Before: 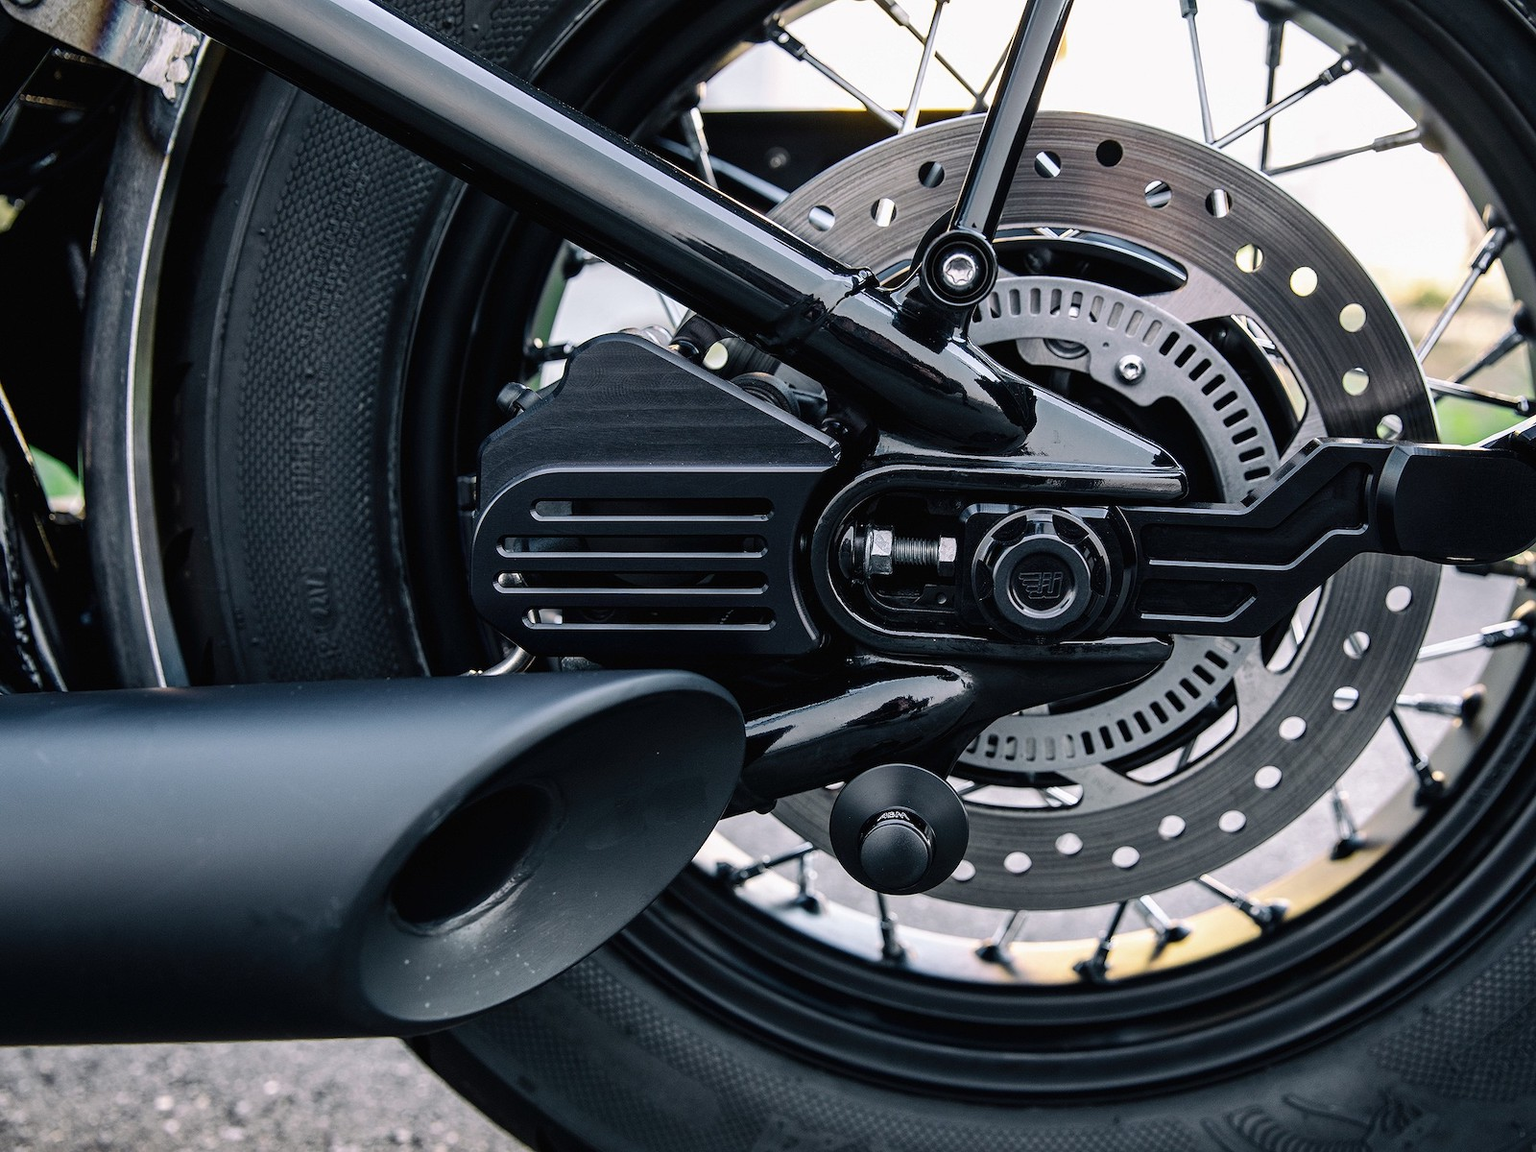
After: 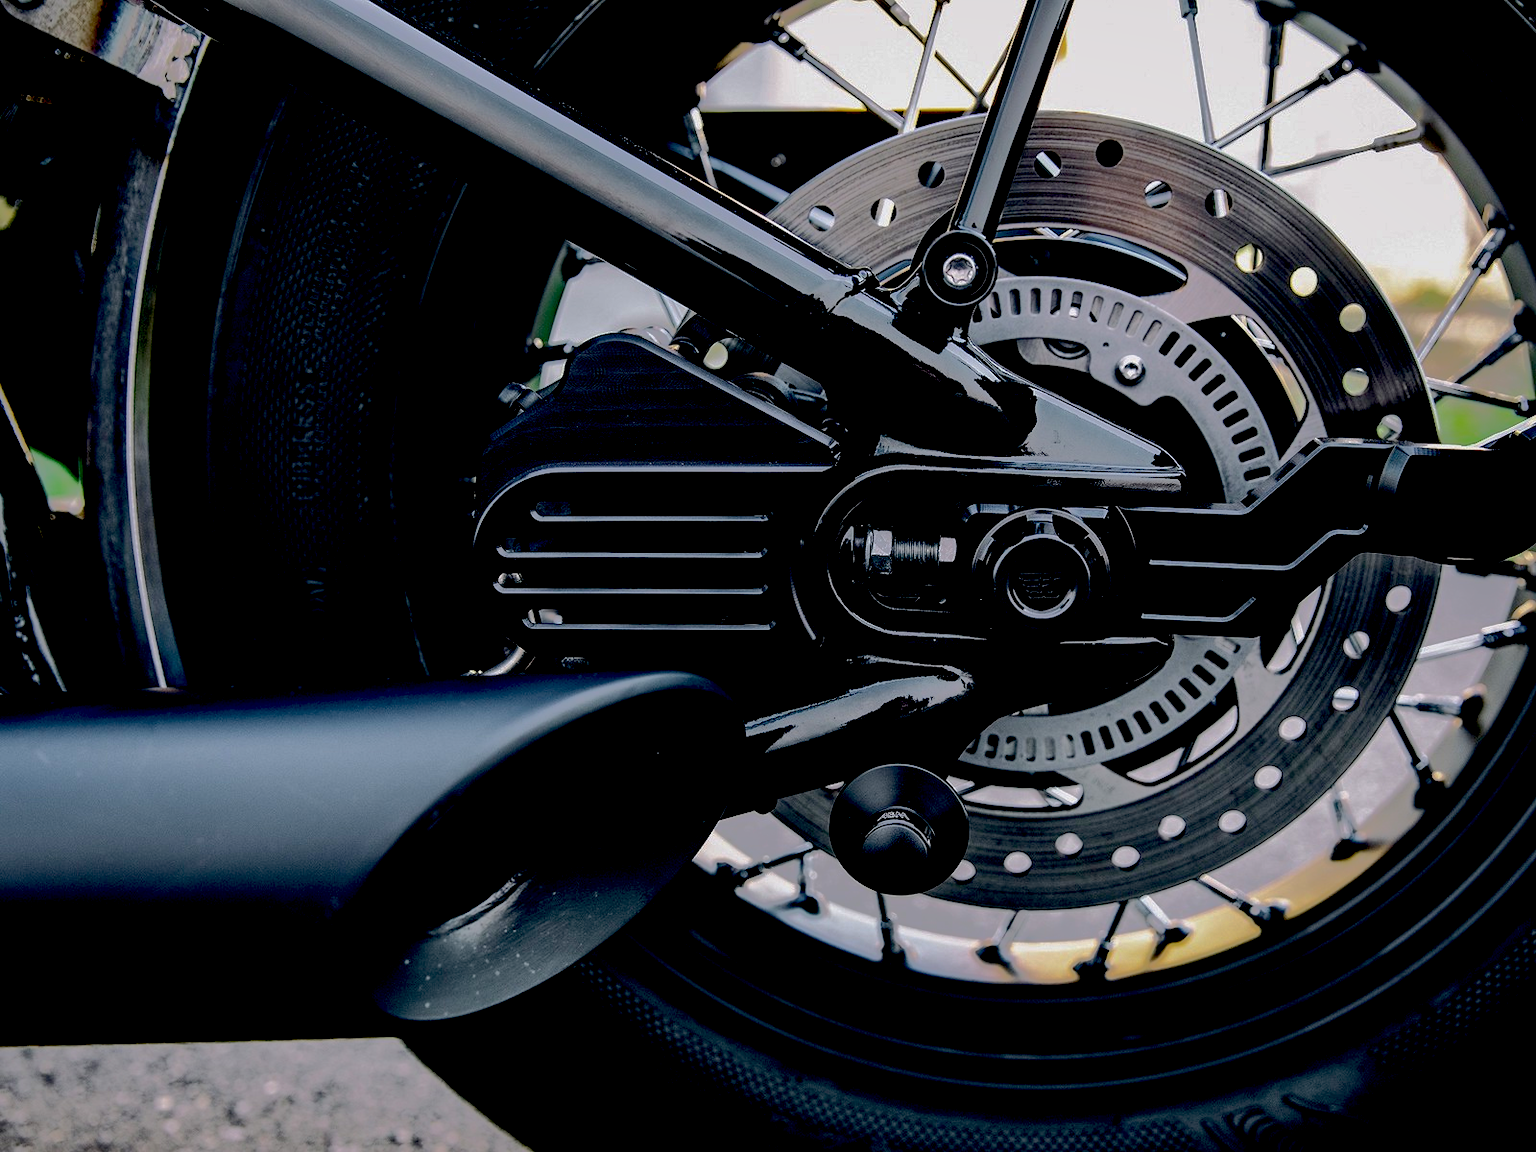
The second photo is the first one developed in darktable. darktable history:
exposure: black level correction 0.056, exposure -0.039 EV, compensate highlight preservation false
shadows and highlights: shadows -19.91, highlights -73.15
